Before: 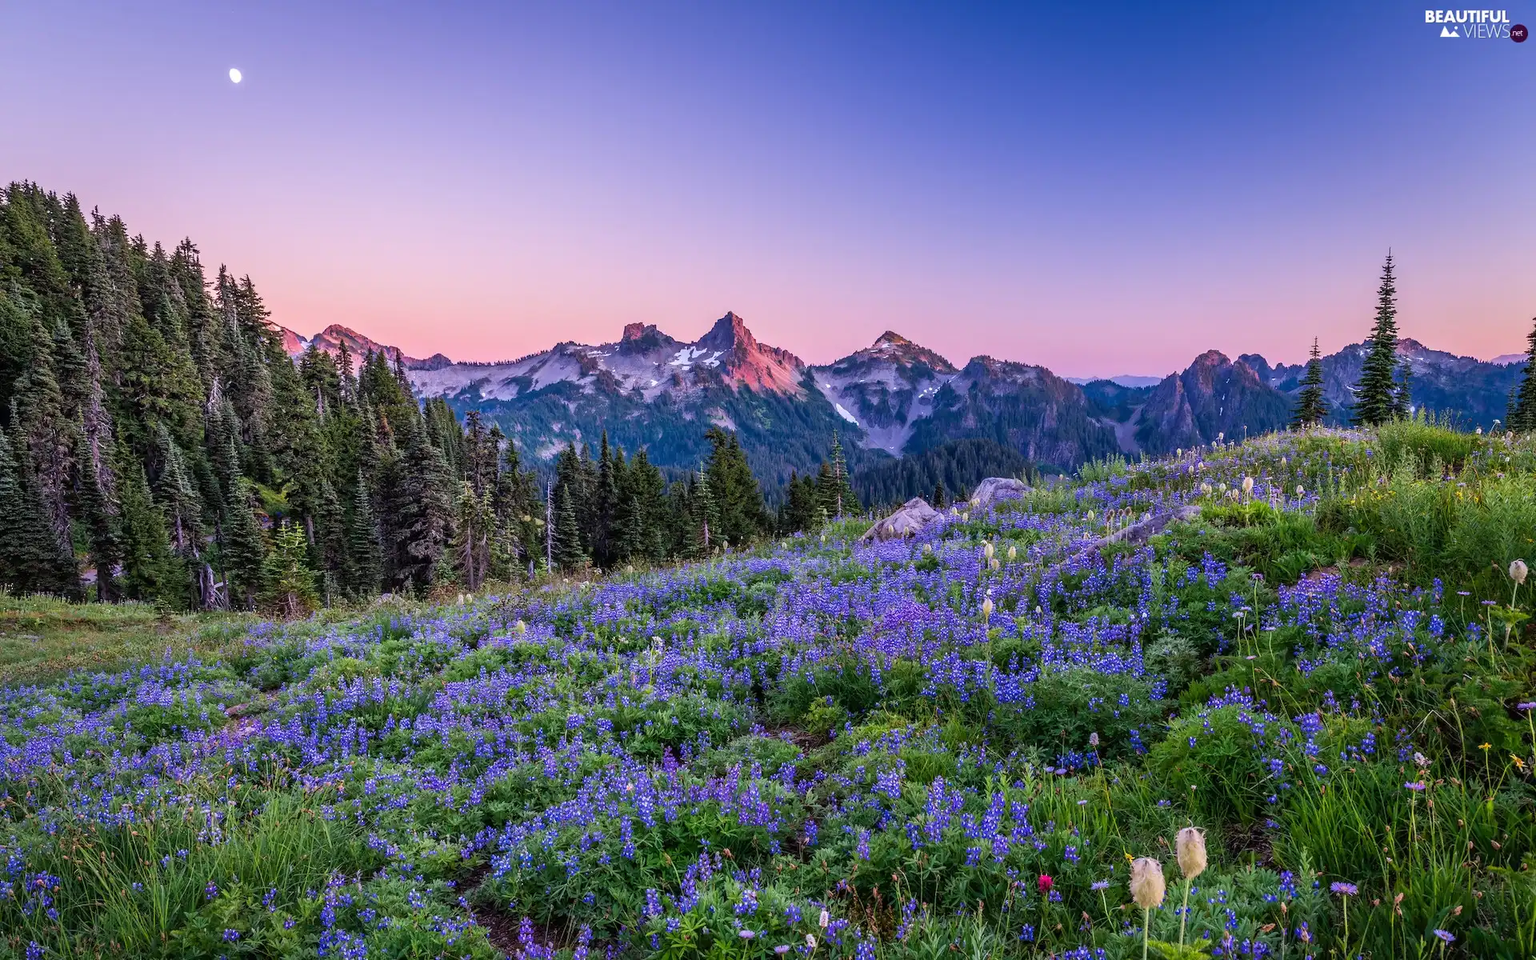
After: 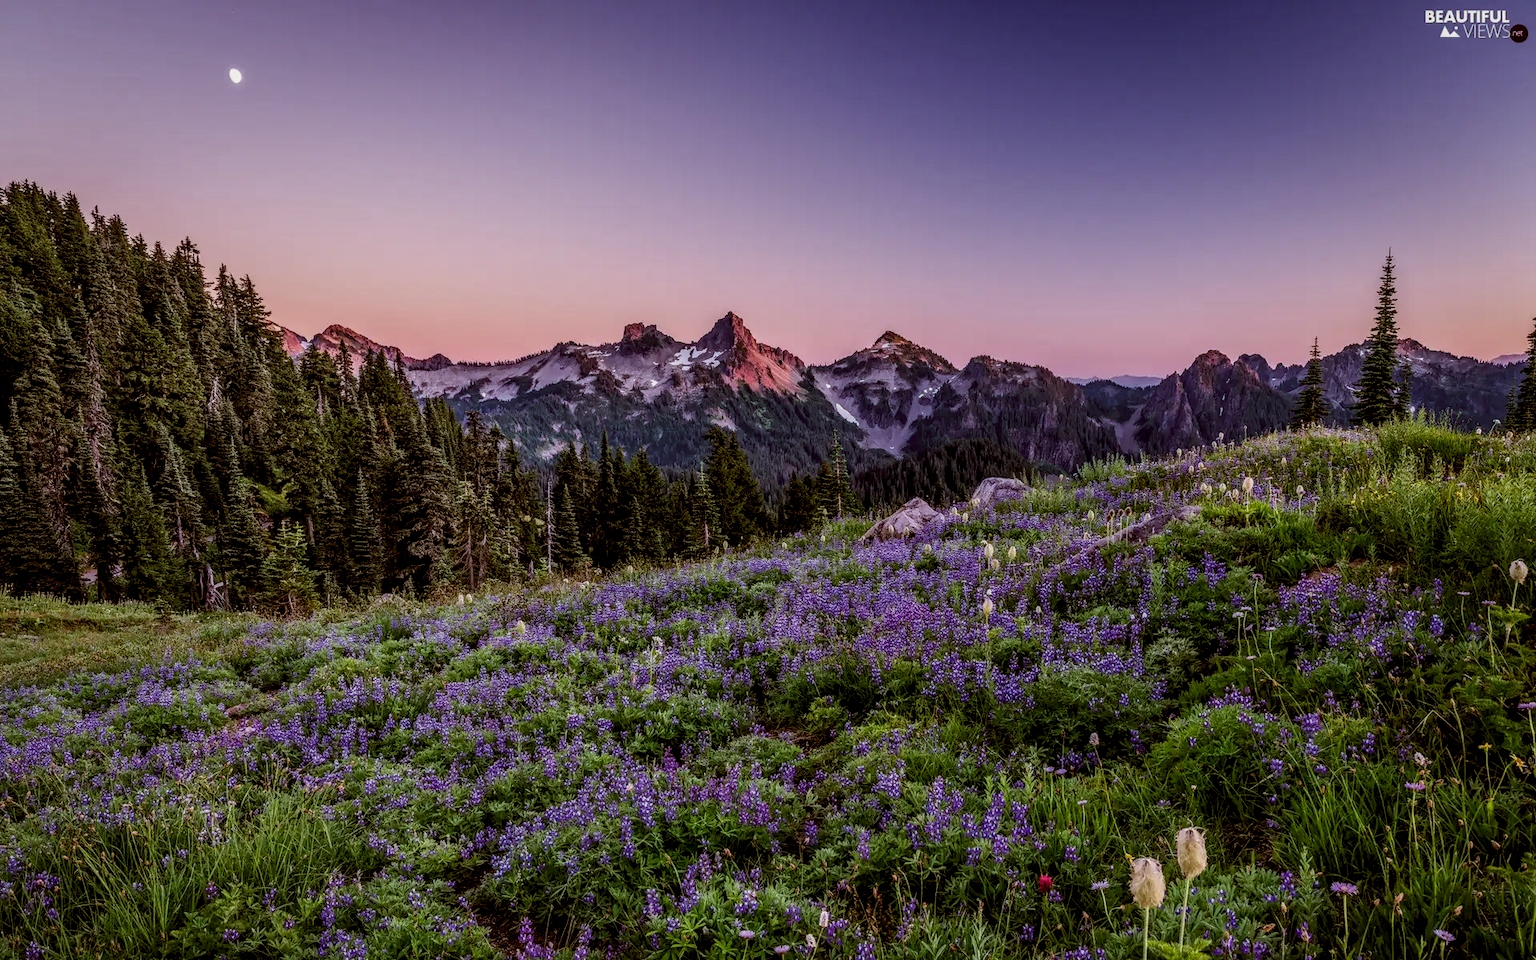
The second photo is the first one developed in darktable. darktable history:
exposure: exposure -0.896 EV, compensate highlight preservation false
local contrast: highlights 22%, shadows 71%, detail 170%
color correction: highlights a* -0.53, highlights b* 0.178, shadows a* 4.41, shadows b* 20.87
